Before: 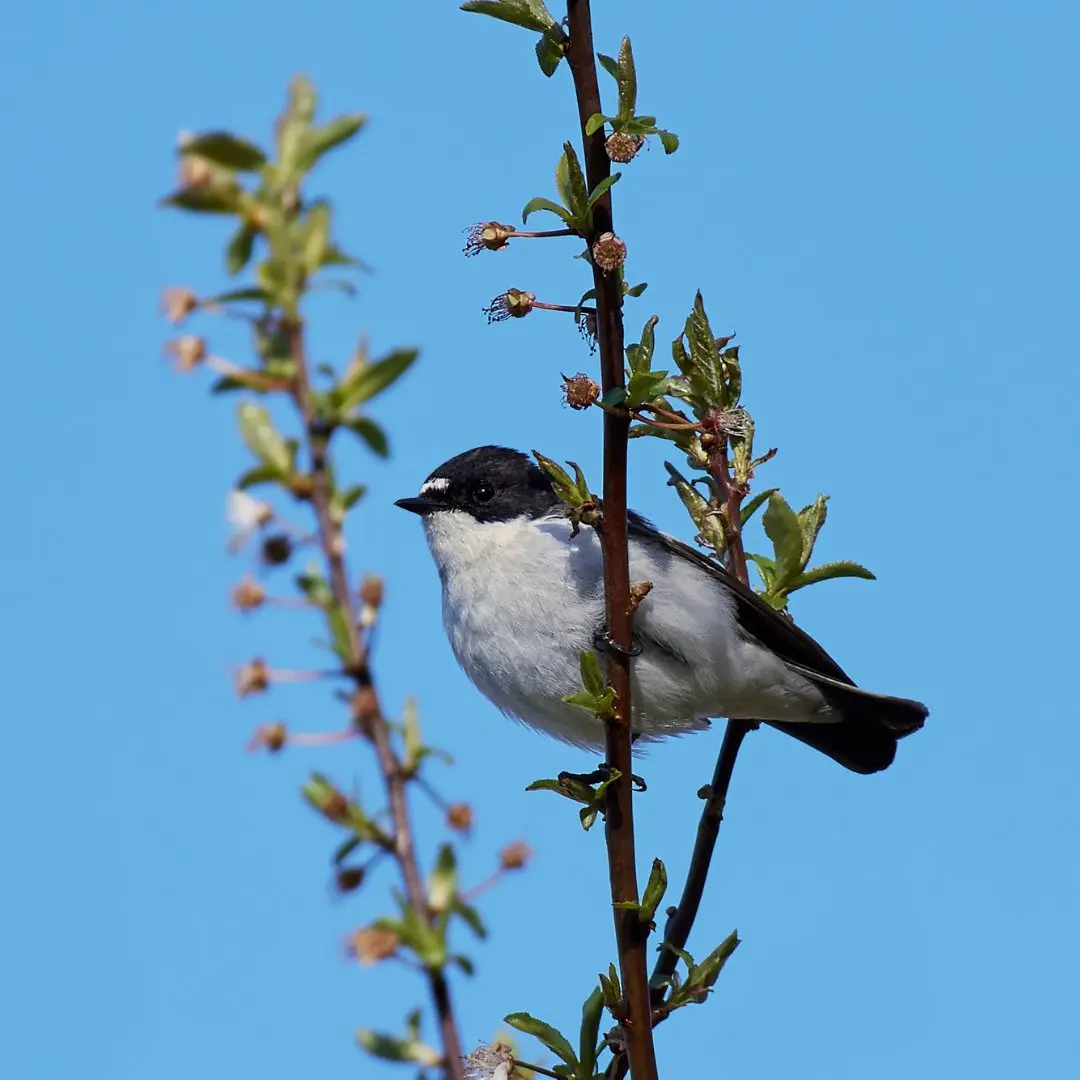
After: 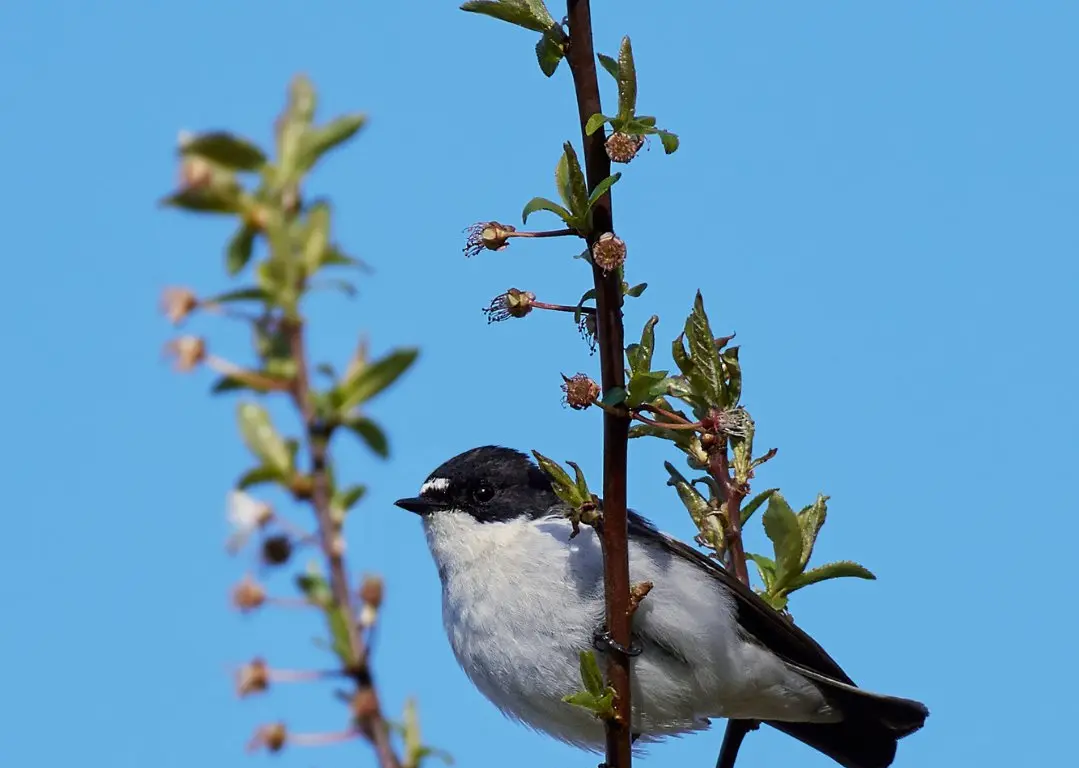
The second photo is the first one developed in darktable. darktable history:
crop: right 0%, bottom 28.812%
